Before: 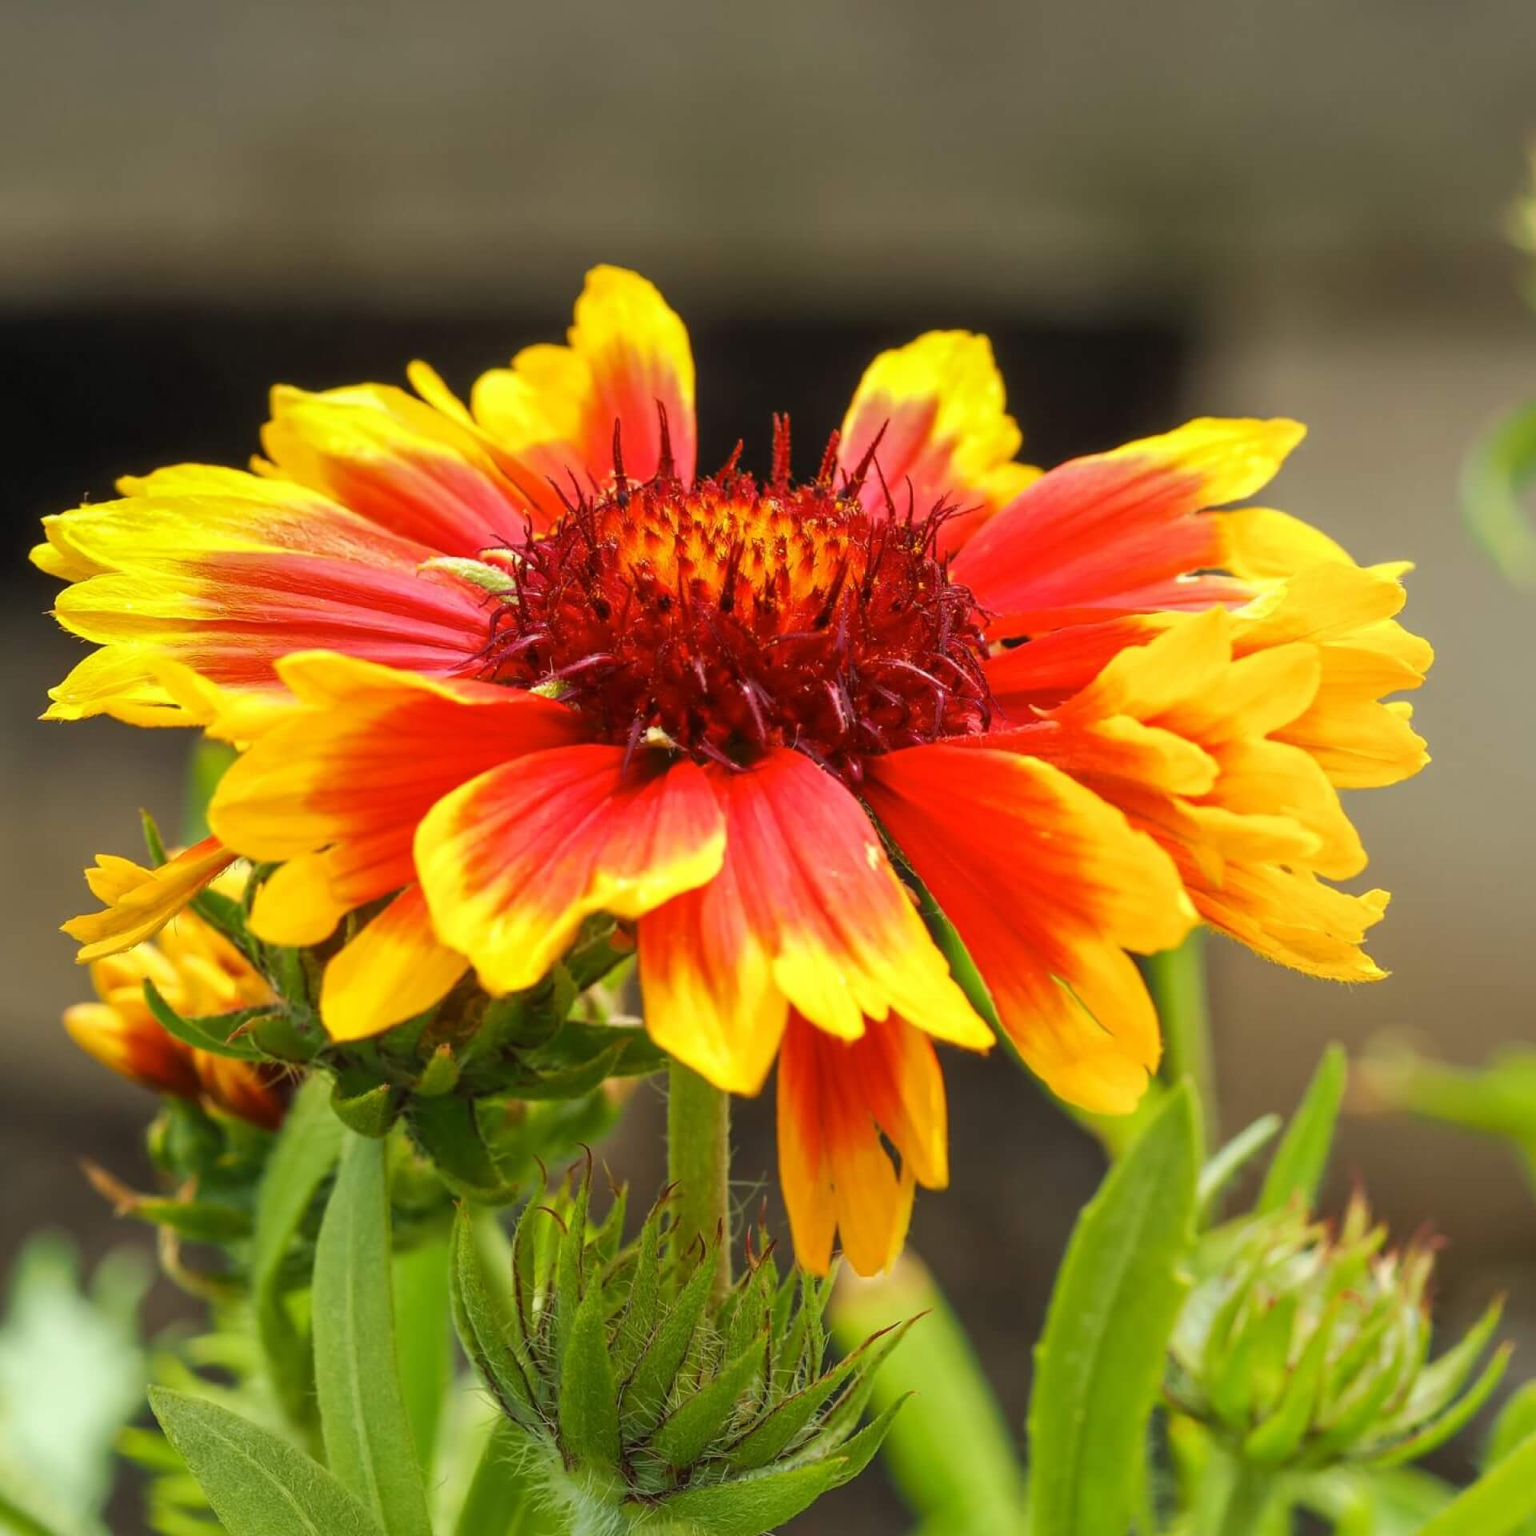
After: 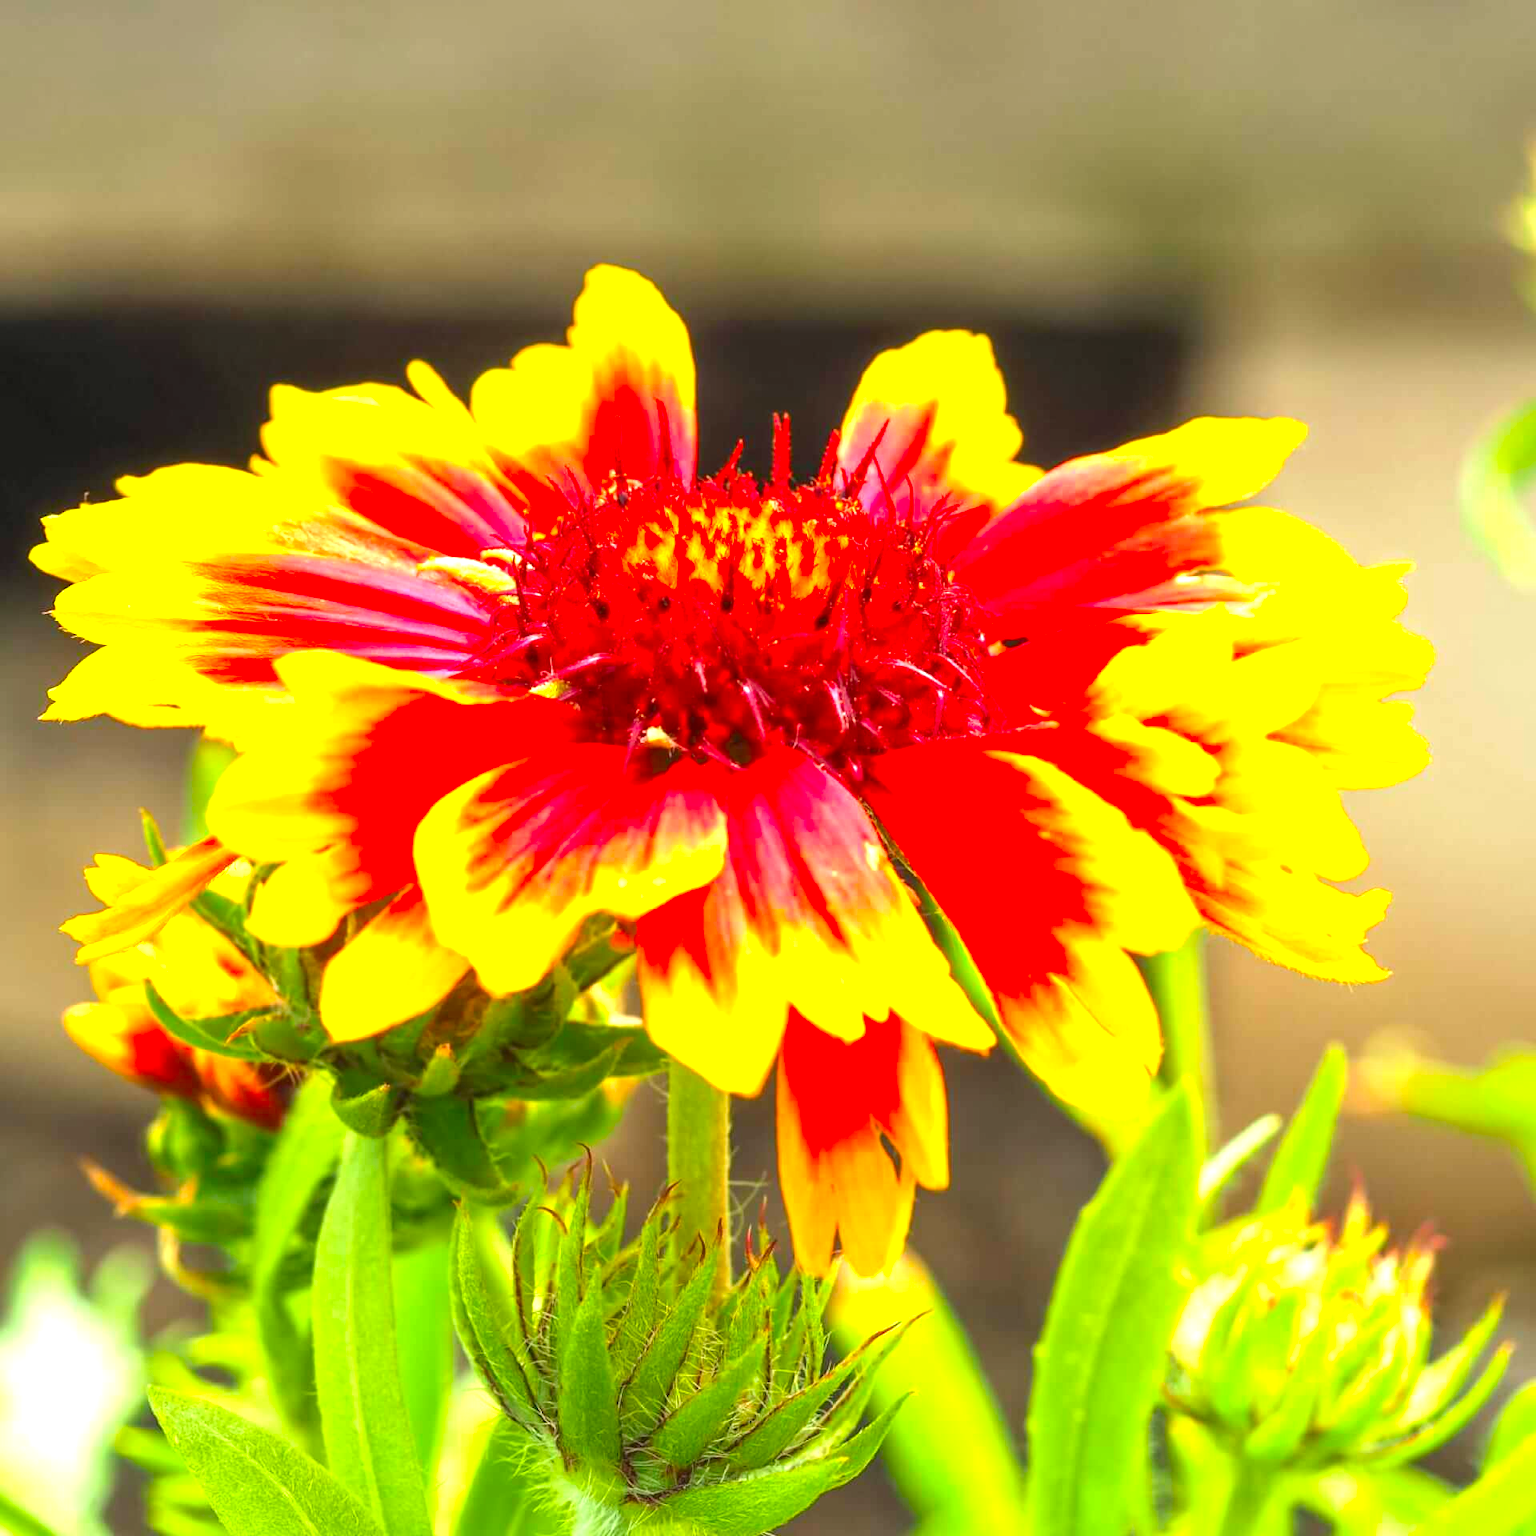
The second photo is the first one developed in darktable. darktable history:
exposure: black level correction 0, exposure 1.382 EV, compensate exposure bias true, compensate highlight preservation false
color correction: highlights b* -0.033, saturation 1.35
